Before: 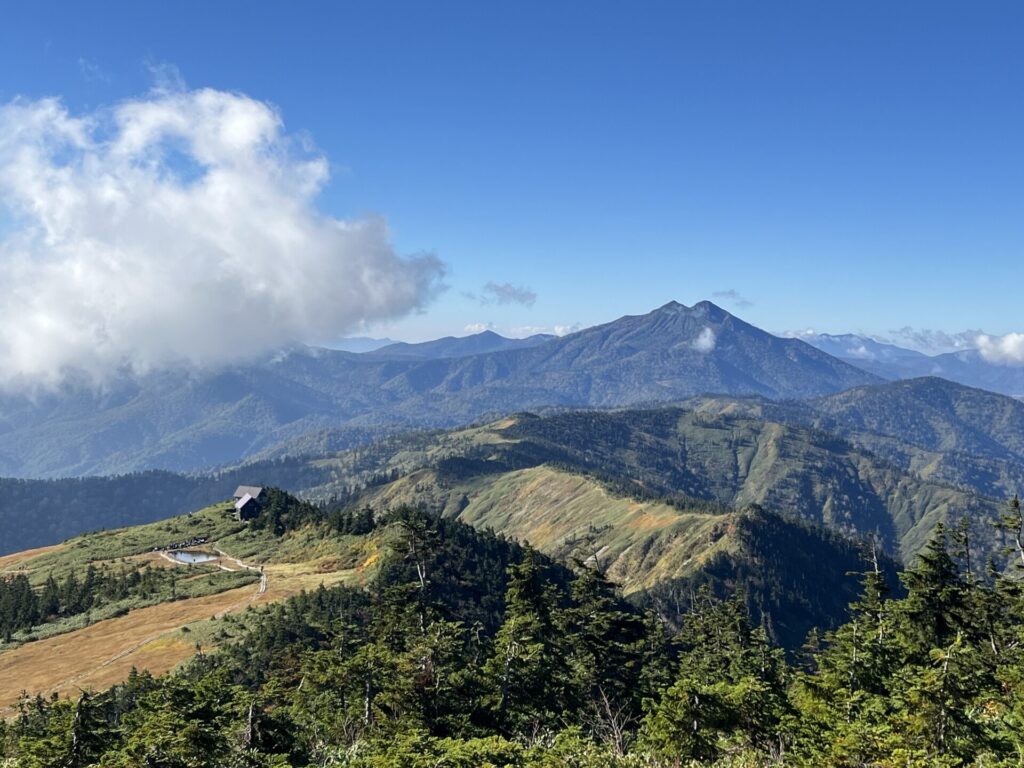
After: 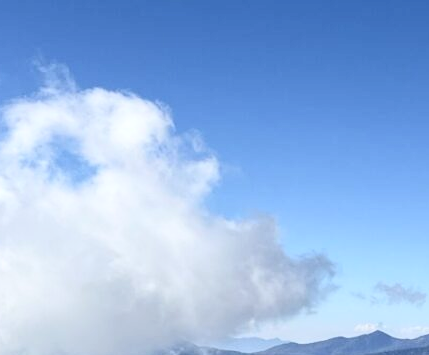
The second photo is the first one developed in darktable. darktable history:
crop and rotate: left 10.817%, top 0.062%, right 47.194%, bottom 53.626%
contrast brightness saturation: contrast 0.28
